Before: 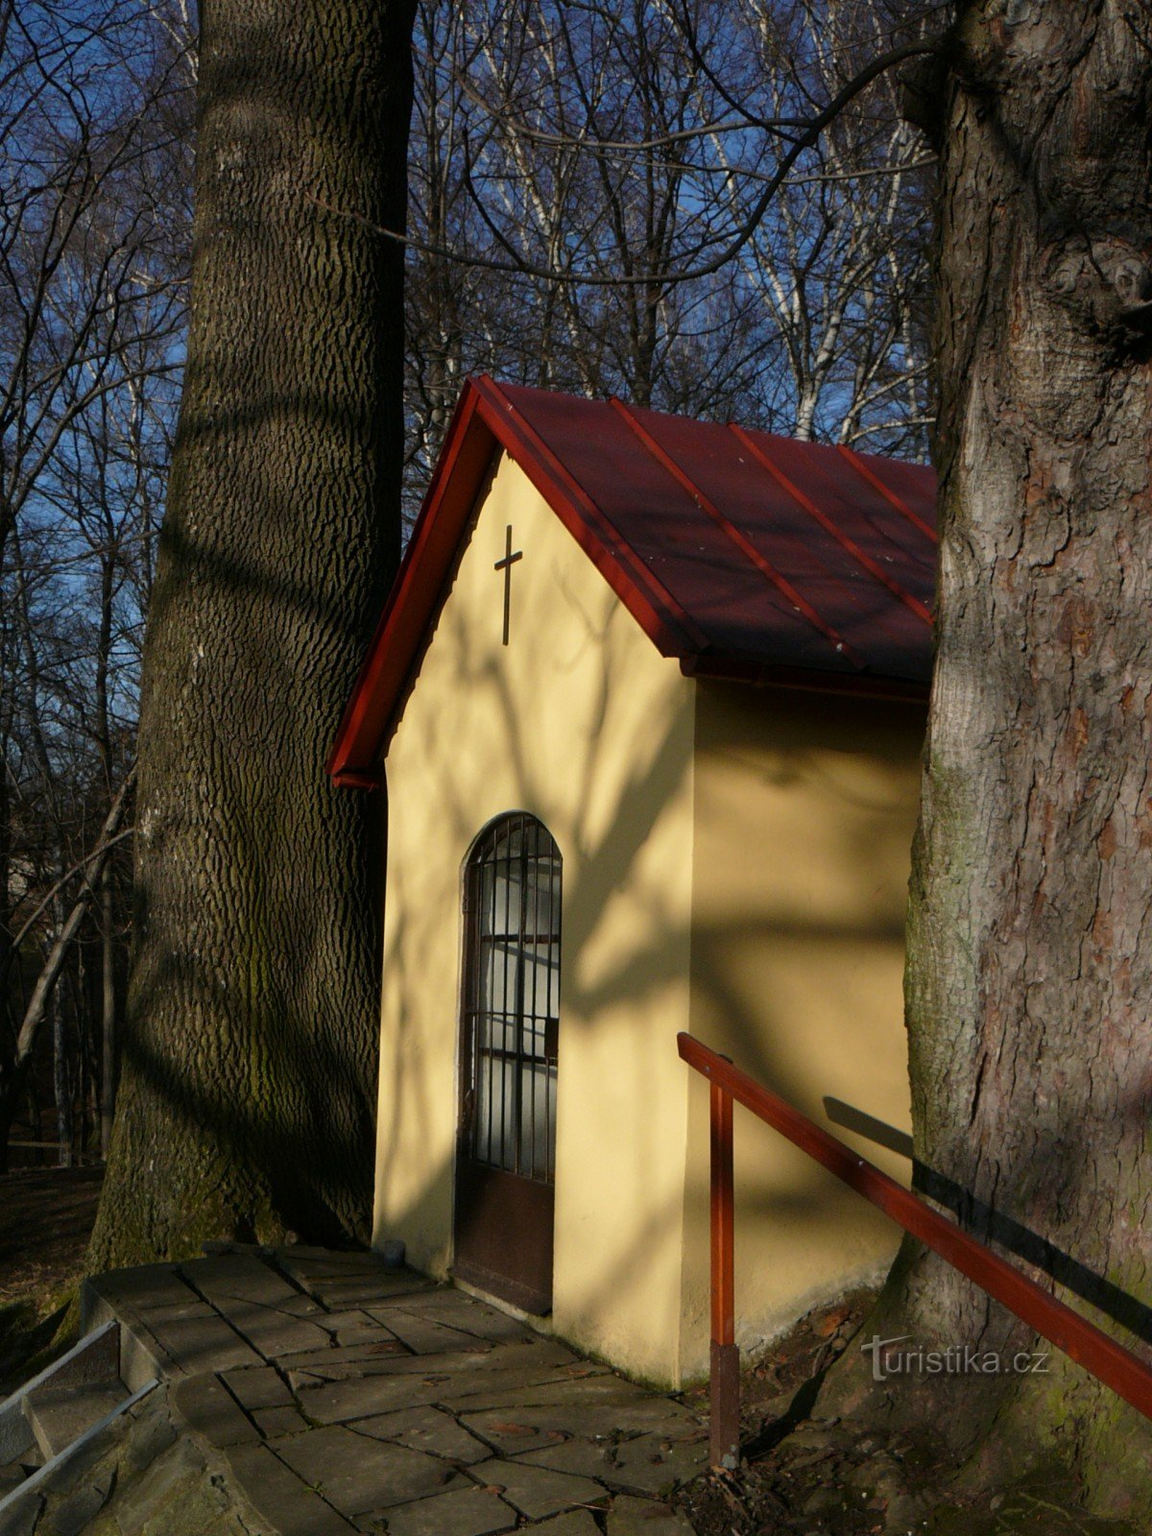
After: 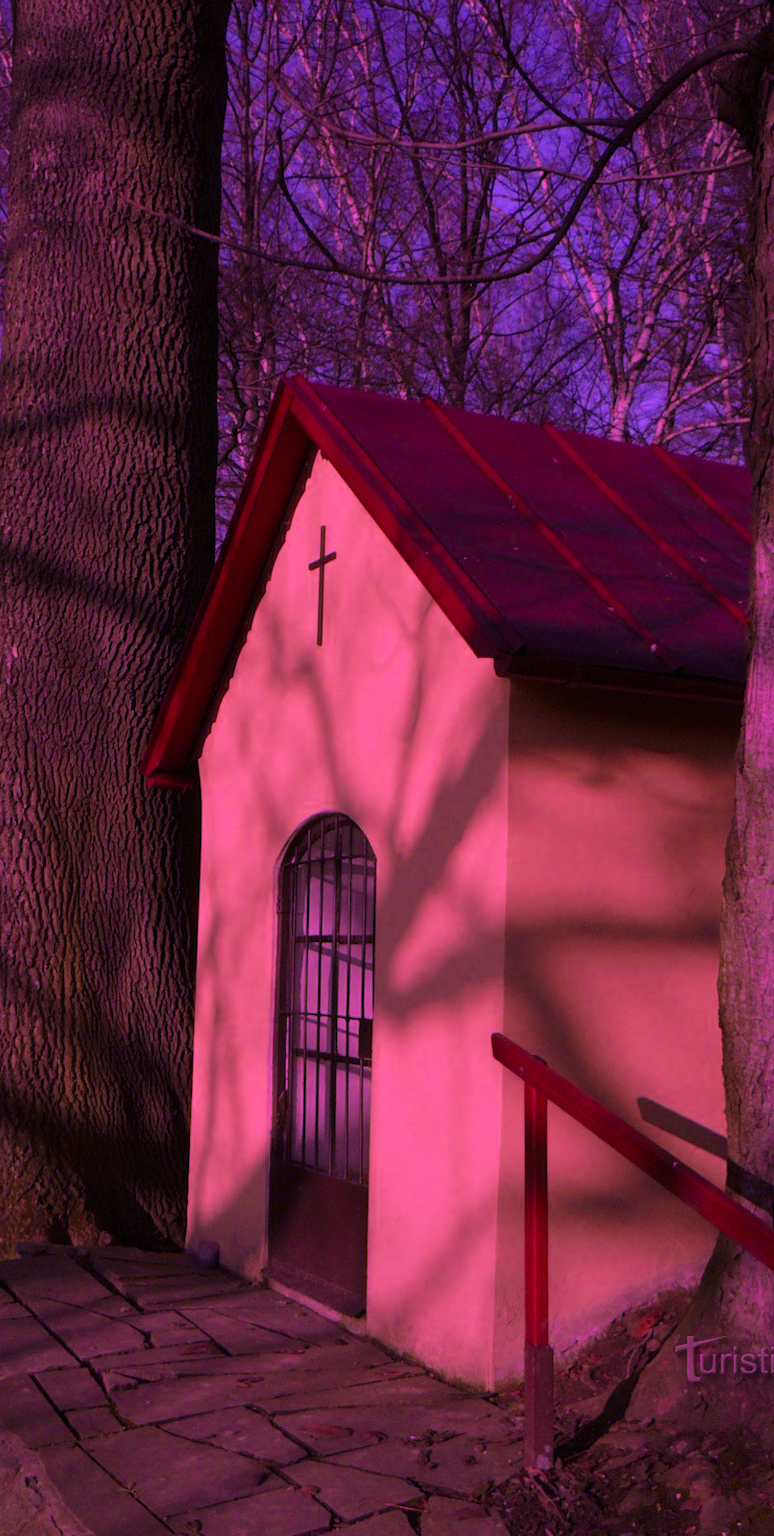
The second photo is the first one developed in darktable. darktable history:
color calibration: illuminant custom, x 0.261, y 0.52, temperature 7039.49 K
exposure: exposure 0.188 EV, compensate highlight preservation false
crop and rotate: left 16.222%, right 16.551%
color zones: curves: ch0 [(0.11, 0.396) (0.195, 0.36) (0.25, 0.5) (0.303, 0.412) (0.357, 0.544) (0.75, 0.5) (0.967, 0.328)]; ch1 [(0, 0.468) (0.112, 0.512) (0.202, 0.6) (0.25, 0.5) (0.307, 0.352) (0.357, 0.544) (0.75, 0.5) (0.963, 0.524)]
